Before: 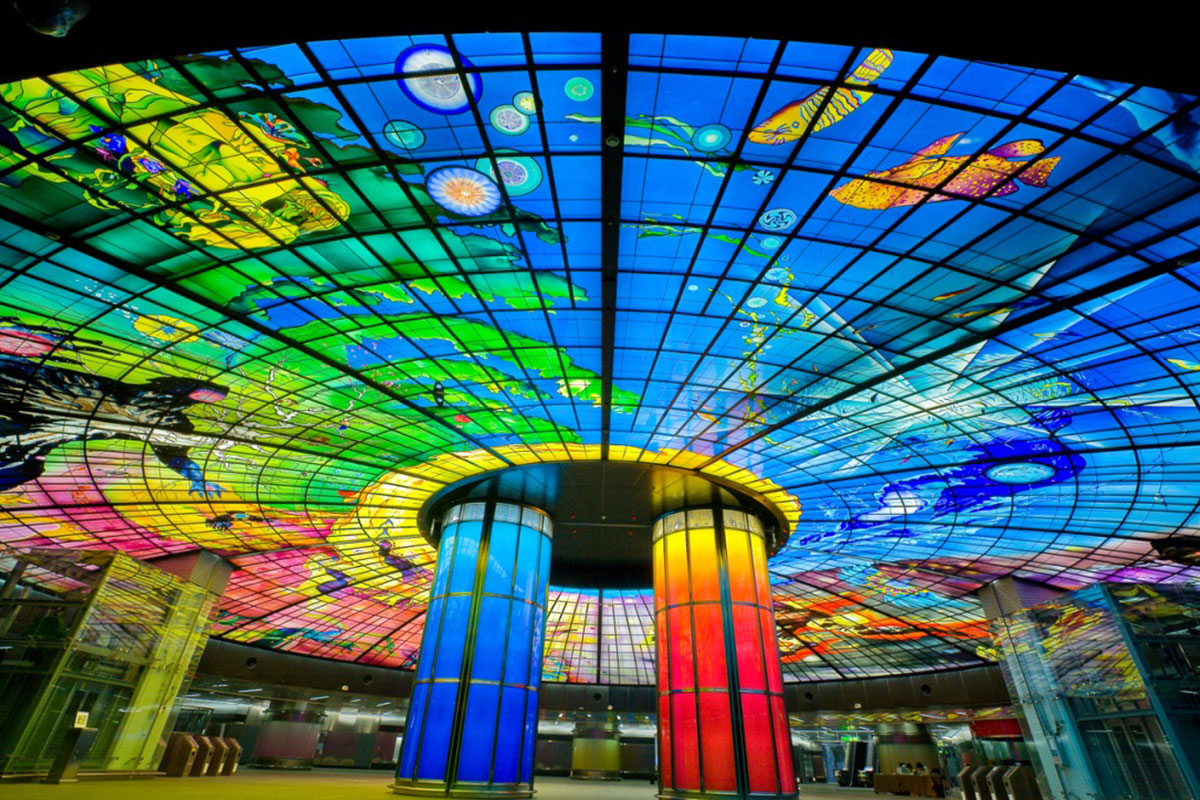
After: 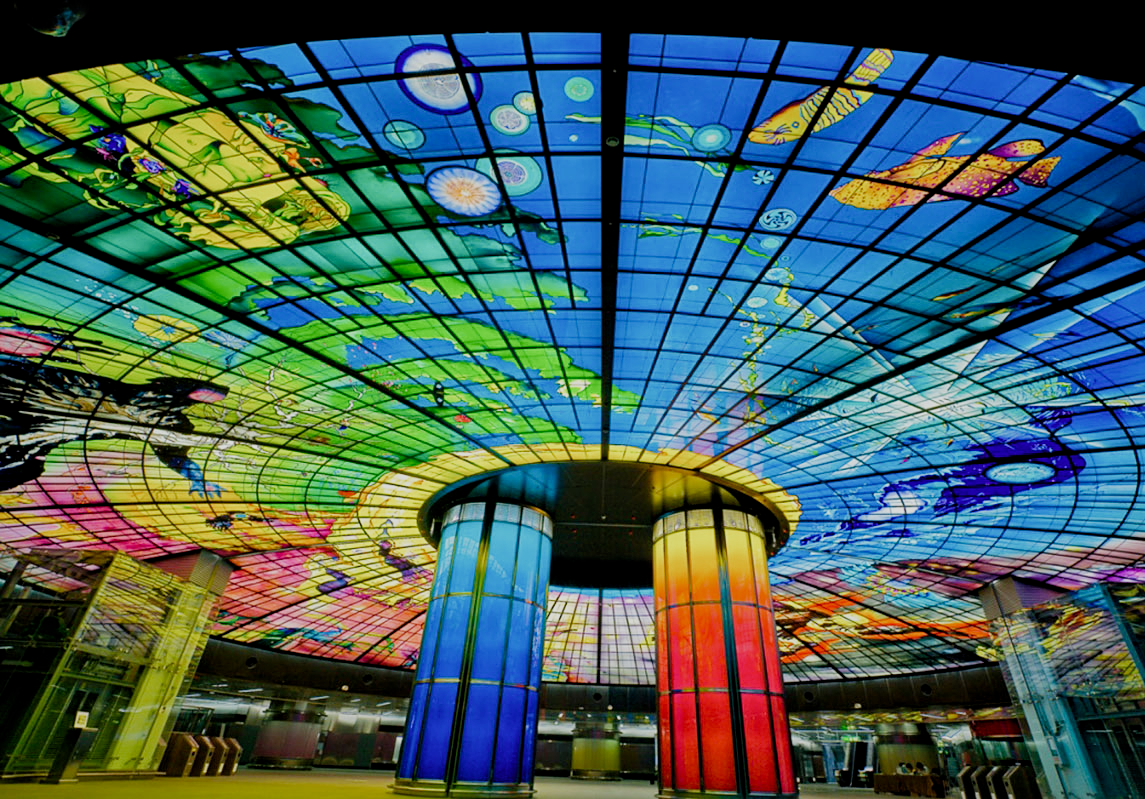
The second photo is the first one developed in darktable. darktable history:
crop: right 4.544%, bottom 0.021%
sharpen: amount 0.214
filmic rgb: black relative exposure -7.65 EV, white relative exposure 4.56 EV, hardness 3.61, add noise in highlights 0.002, preserve chrominance no, color science v3 (2019), use custom middle-gray values true, contrast in highlights soft
local contrast: mode bilateral grid, contrast 21, coarseness 50, detail 120%, midtone range 0.2
